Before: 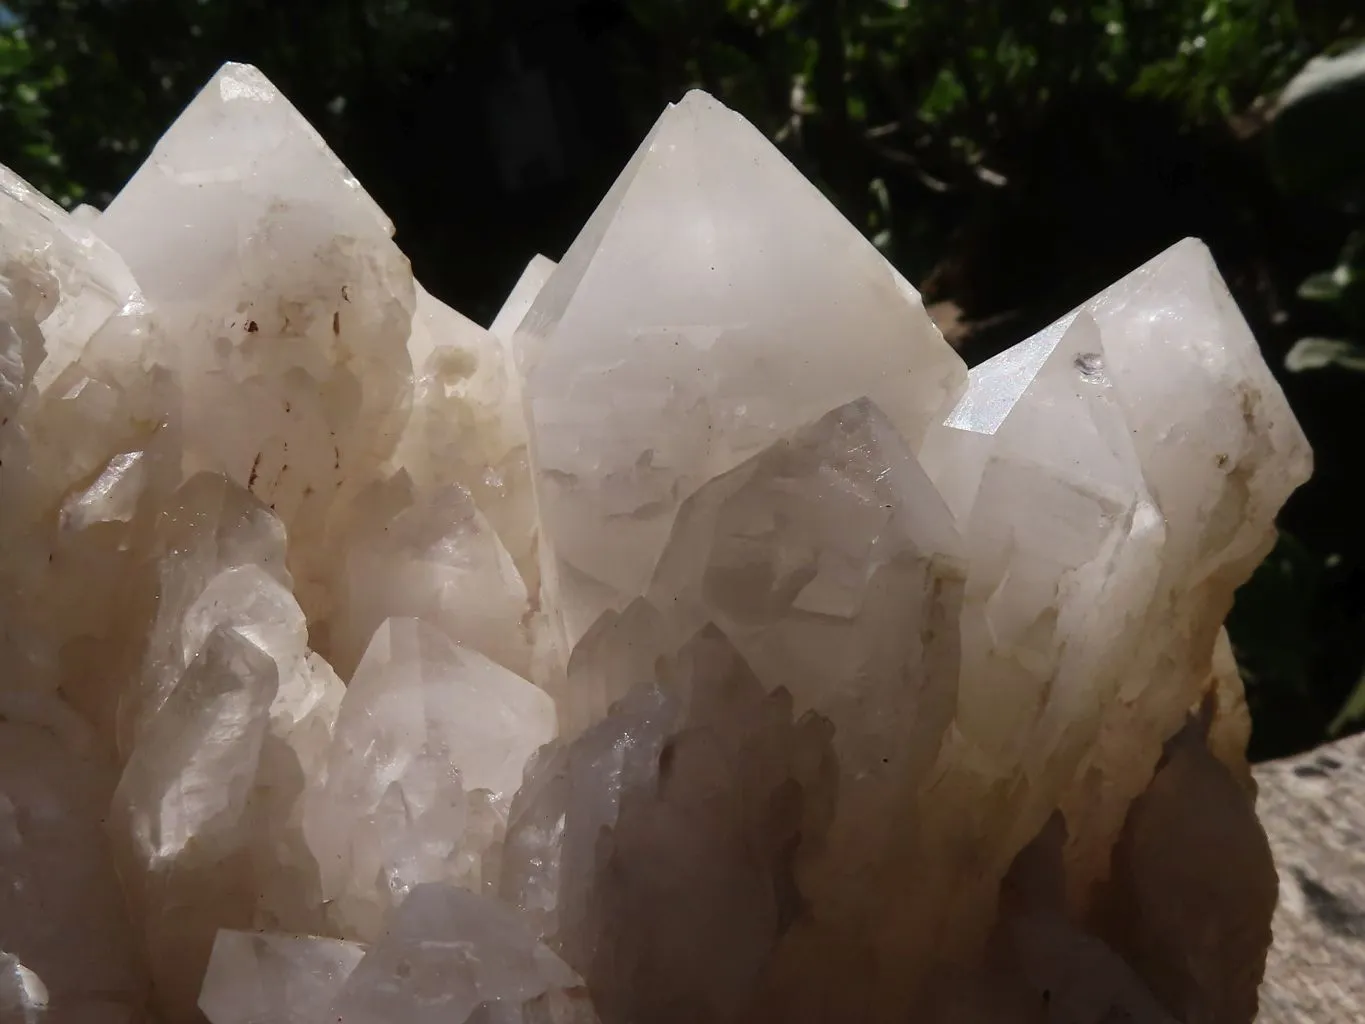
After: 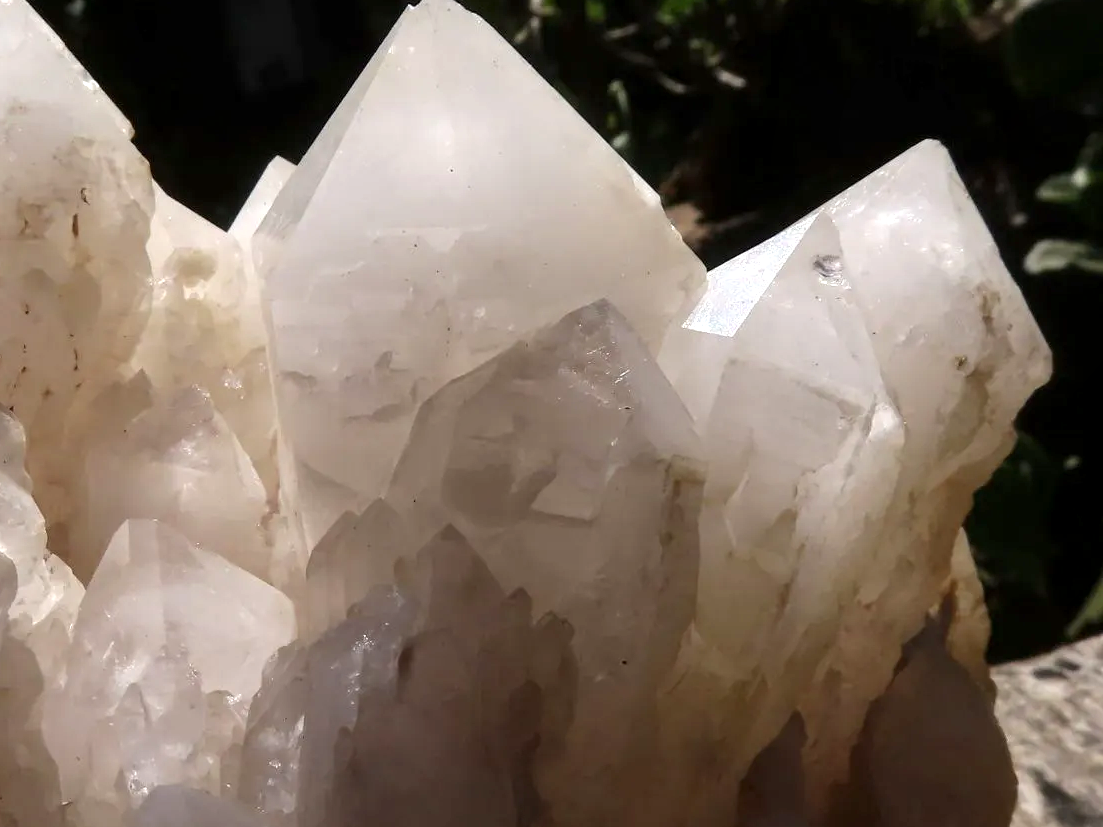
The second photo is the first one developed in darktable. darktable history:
local contrast: highlights 100%, shadows 100%, detail 120%, midtone range 0.2
exposure: black level correction 0.001, exposure 0.5 EV, compensate exposure bias true, compensate highlight preservation false
crop: left 19.159%, top 9.58%, bottom 9.58%
